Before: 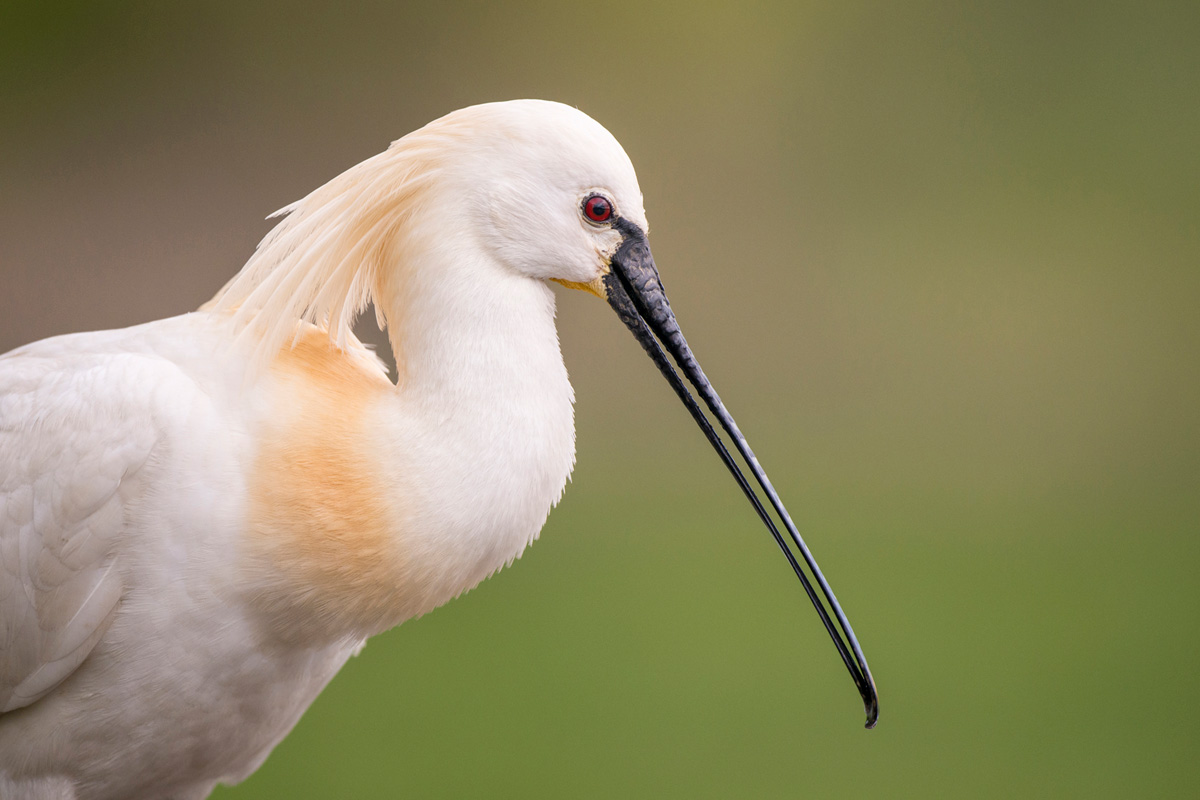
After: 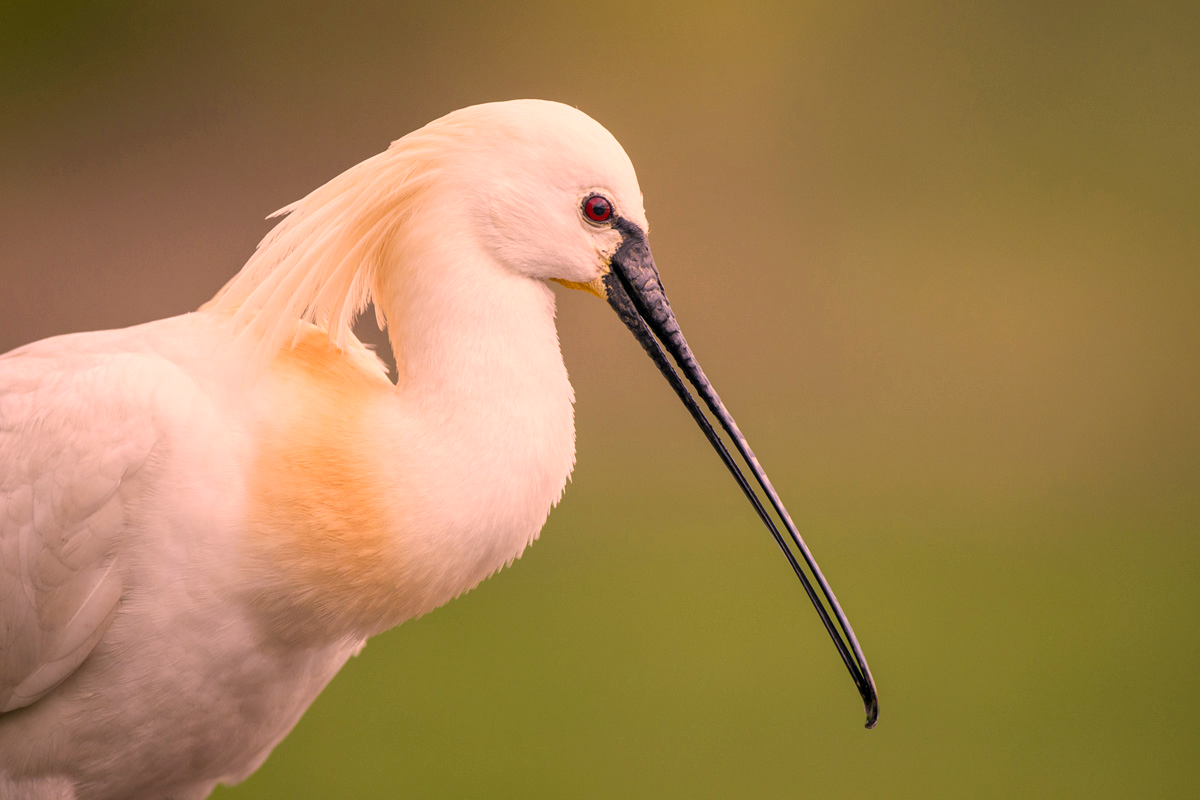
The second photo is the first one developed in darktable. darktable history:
color correction: highlights a* 20.69, highlights b* 19.43
